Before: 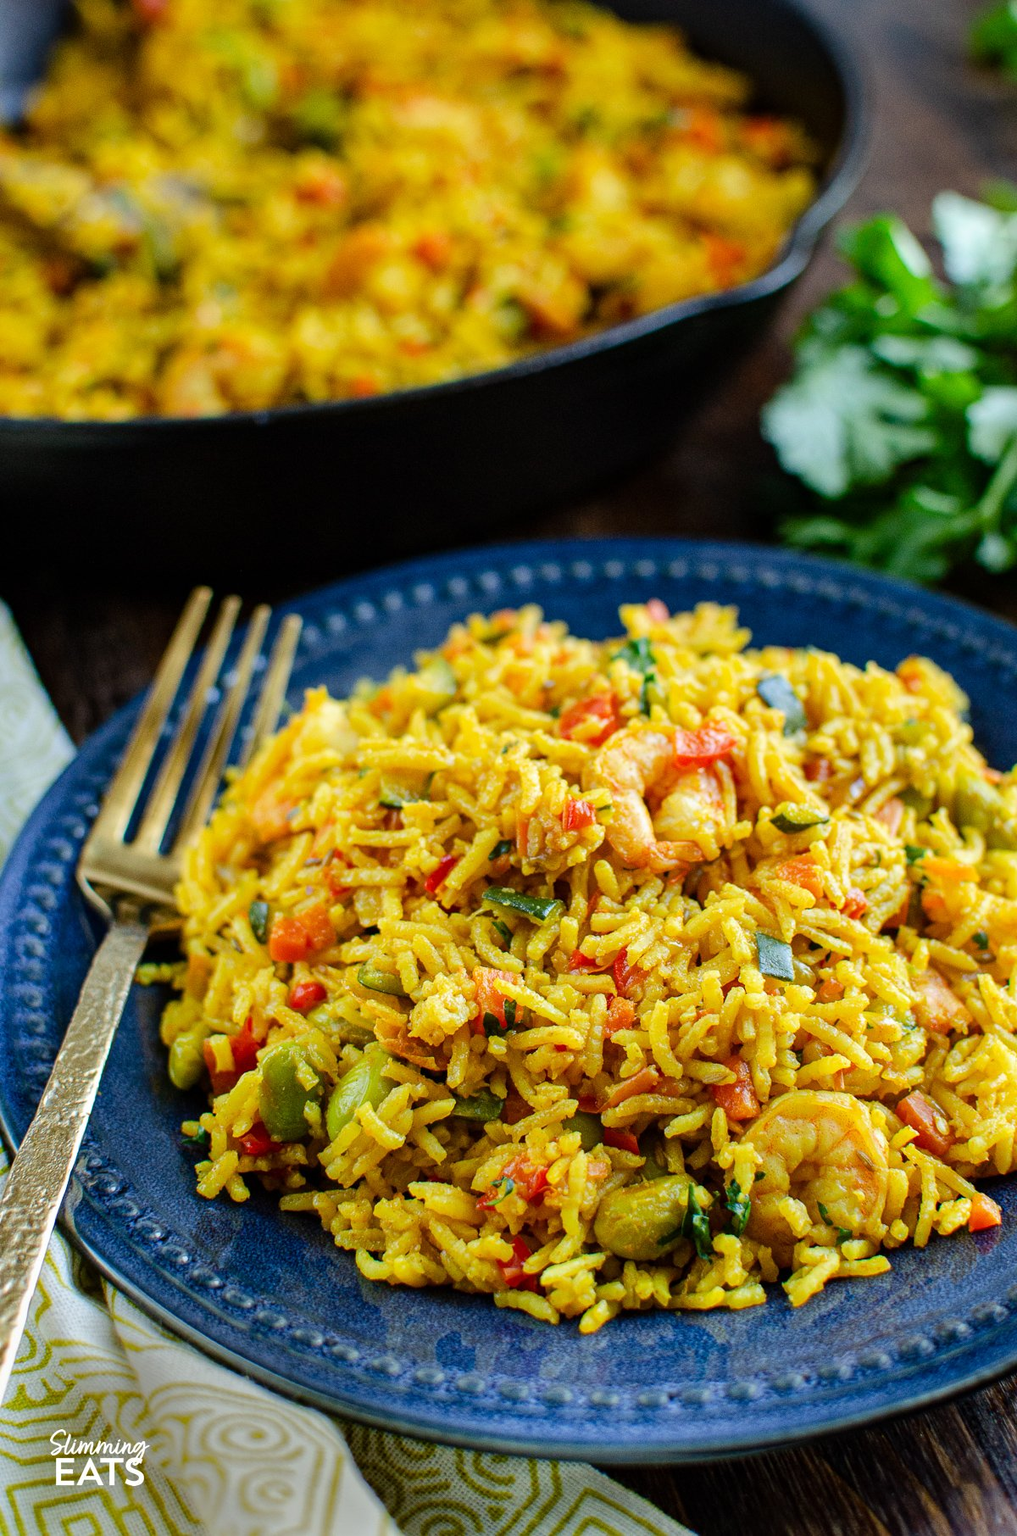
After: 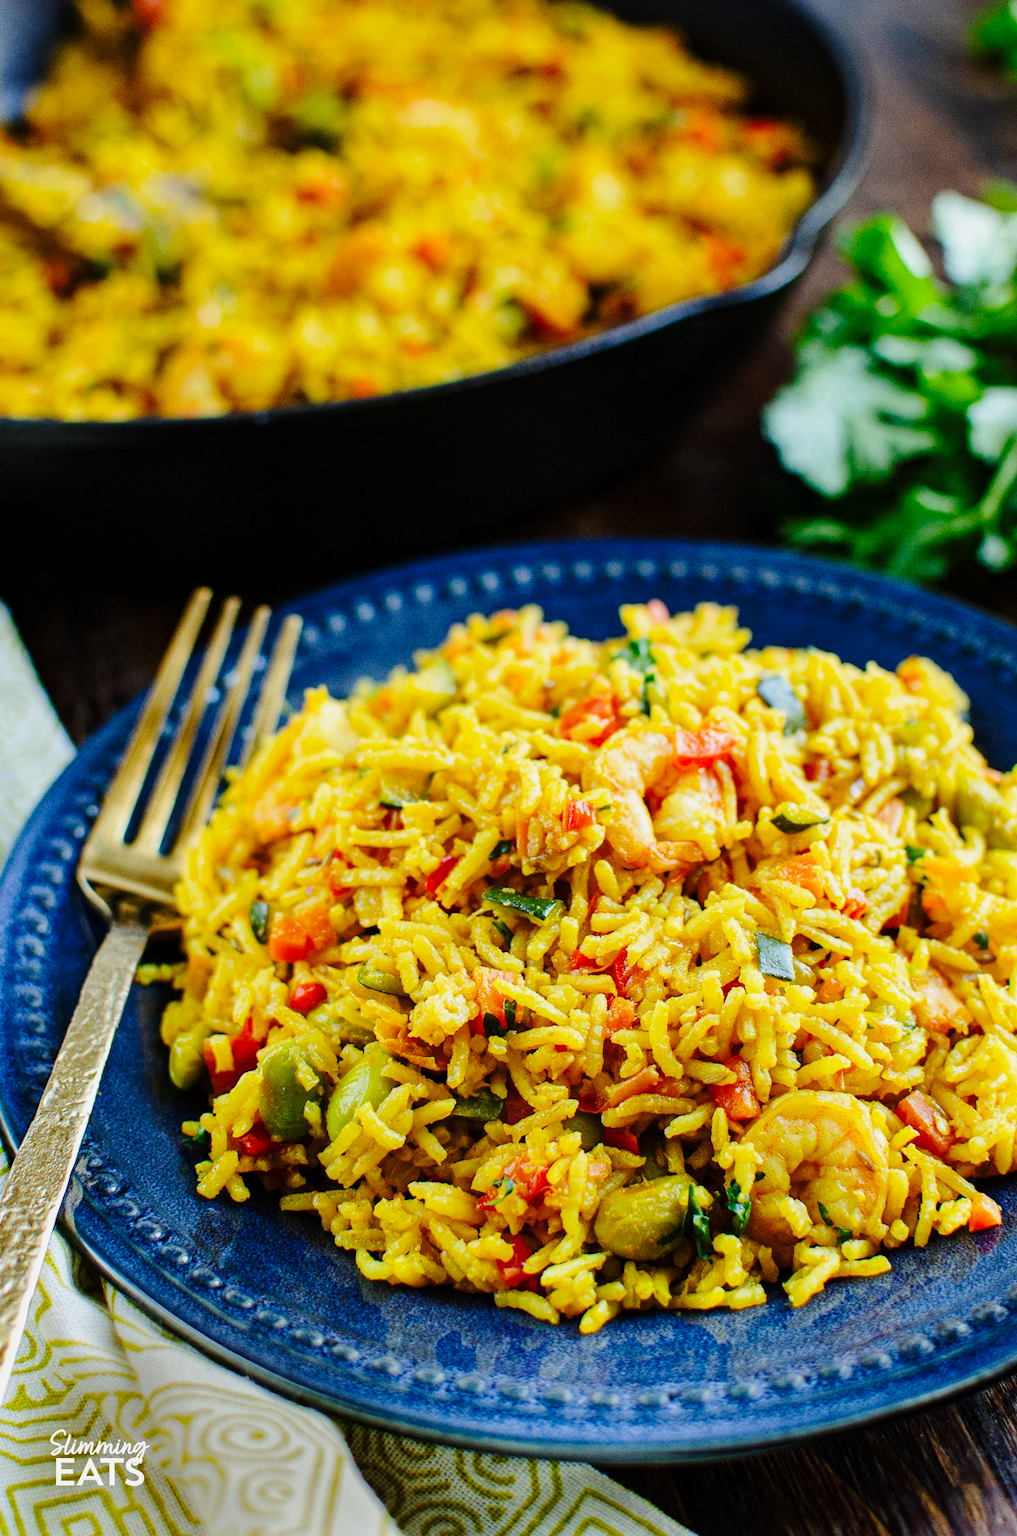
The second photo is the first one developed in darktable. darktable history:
exposure: exposure -0.582 EV, compensate highlight preservation false
base curve: curves: ch0 [(0, 0) (0.028, 0.03) (0.121, 0.232) (0.46, 0.748) (0.859, 0.968) (1, 1)], preserve colors none
